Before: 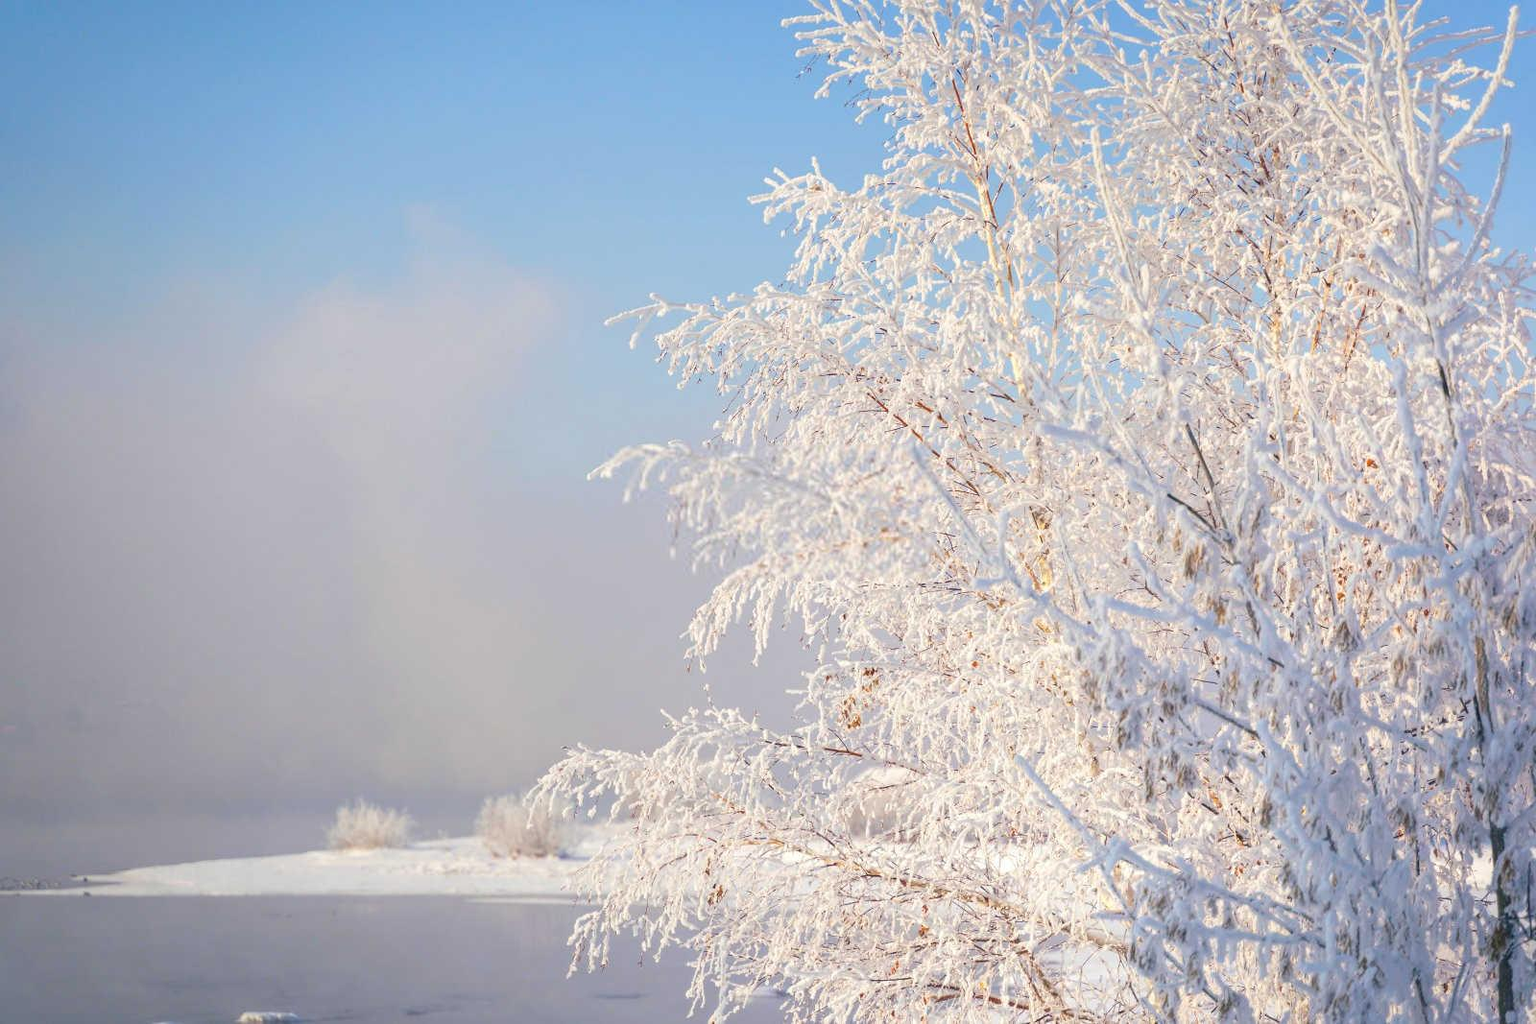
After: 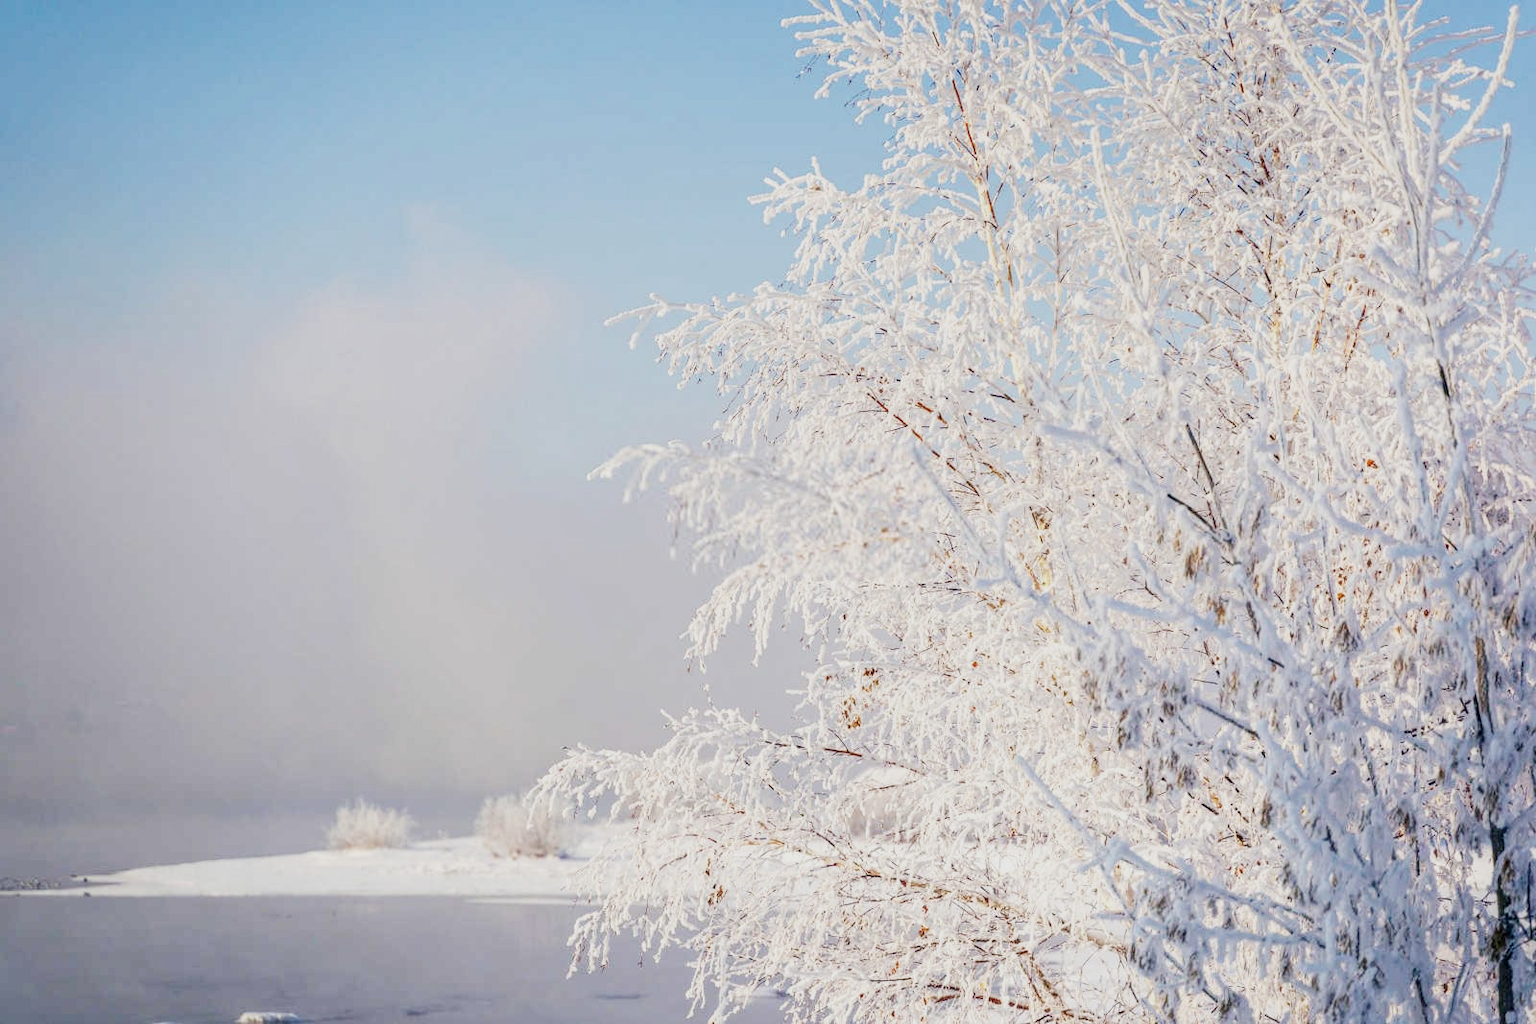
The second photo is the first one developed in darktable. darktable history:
sigmoid: contrast 1.69, skew -0.23, preserve hue 0%, red attenuation 0.1, red rotation 0.035, green attenuation 0.1, green rotation -0.017, blue attenuation 0.15, blue rotation -0.052, base primaries Rec2020
local contrast: on, module defaults
